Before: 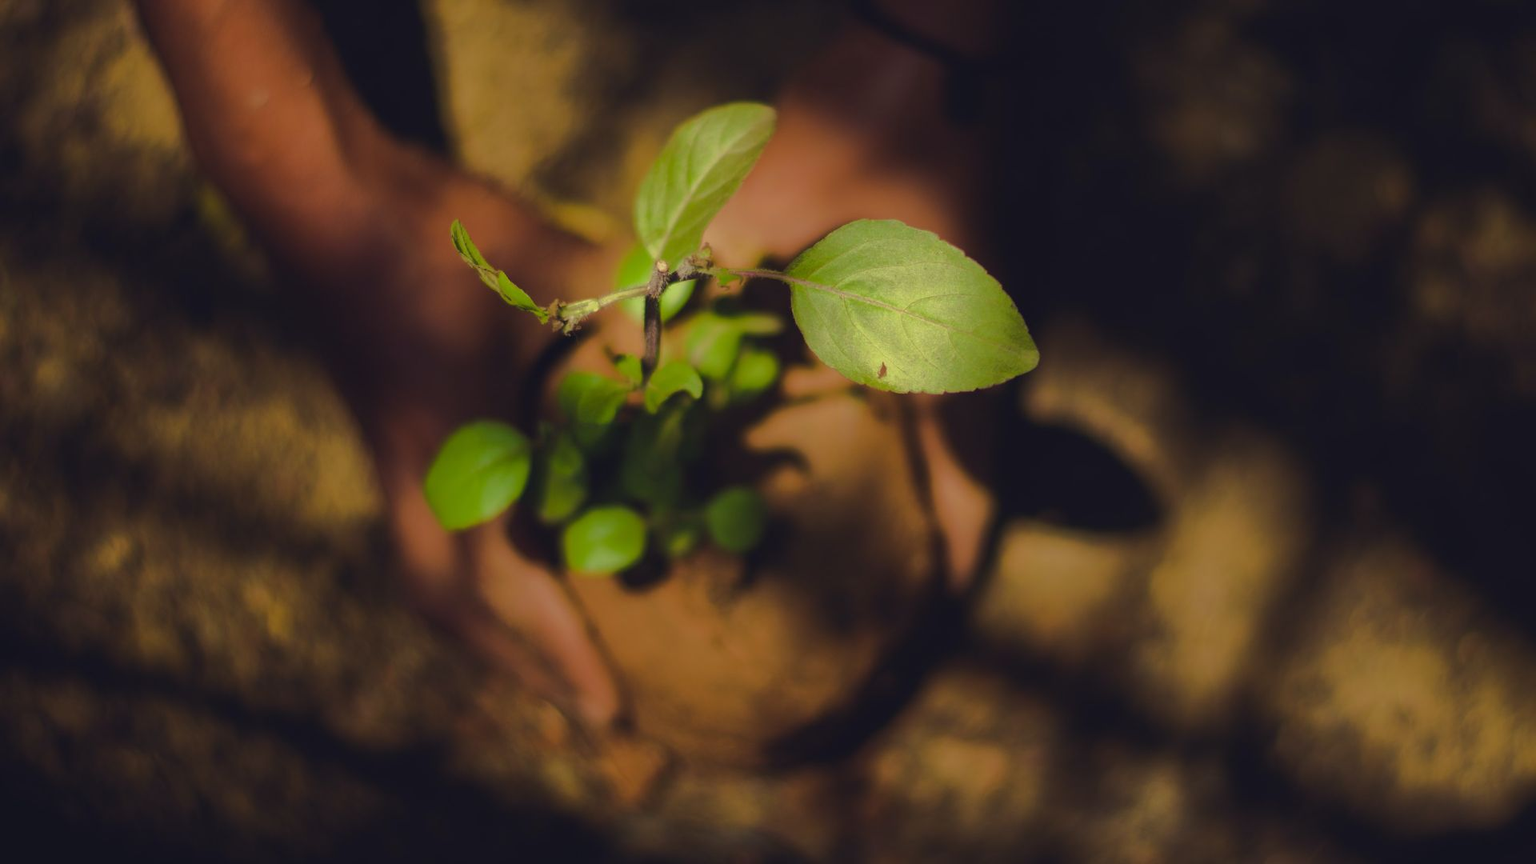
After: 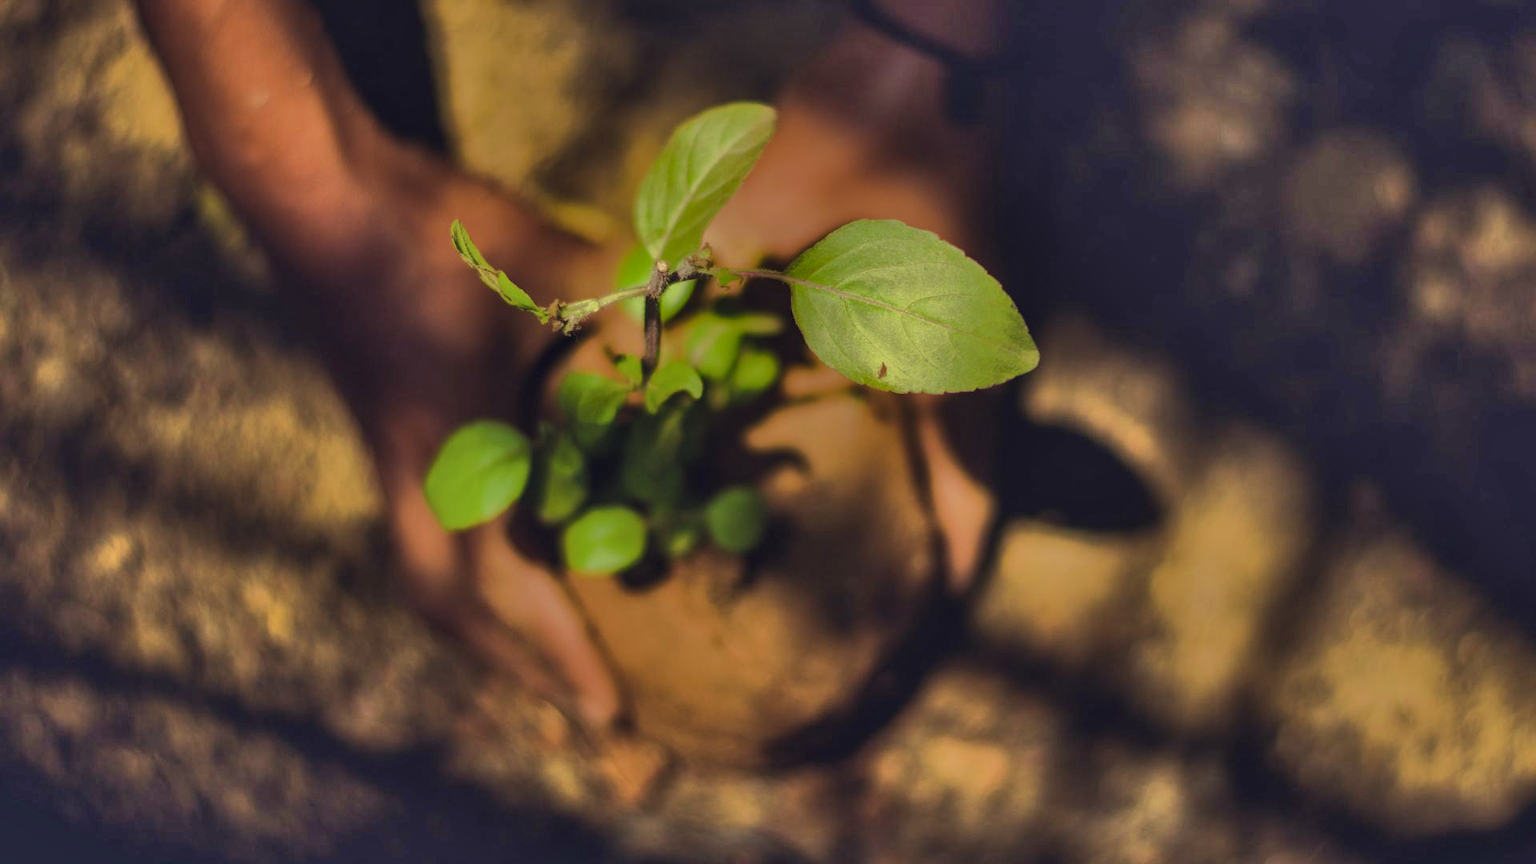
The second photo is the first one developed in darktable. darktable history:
local contrast: on, module defaults
color balance: contrast -0.5%
shadows and highlights: shadows 80.73, white point adjustment -9.07, highlights -61.46, soften with gaussian
